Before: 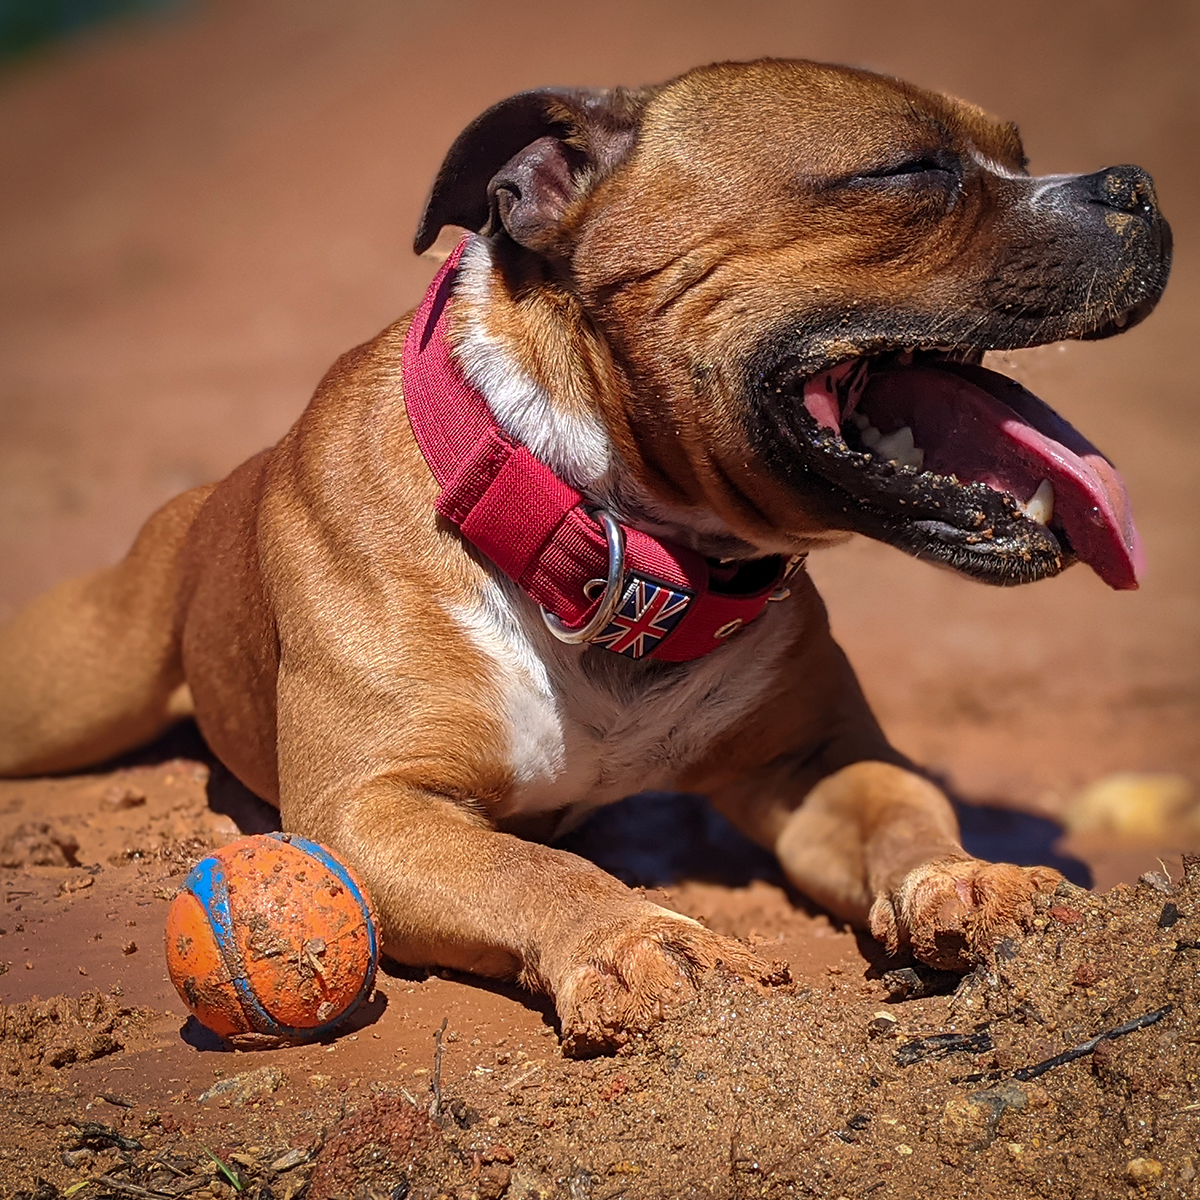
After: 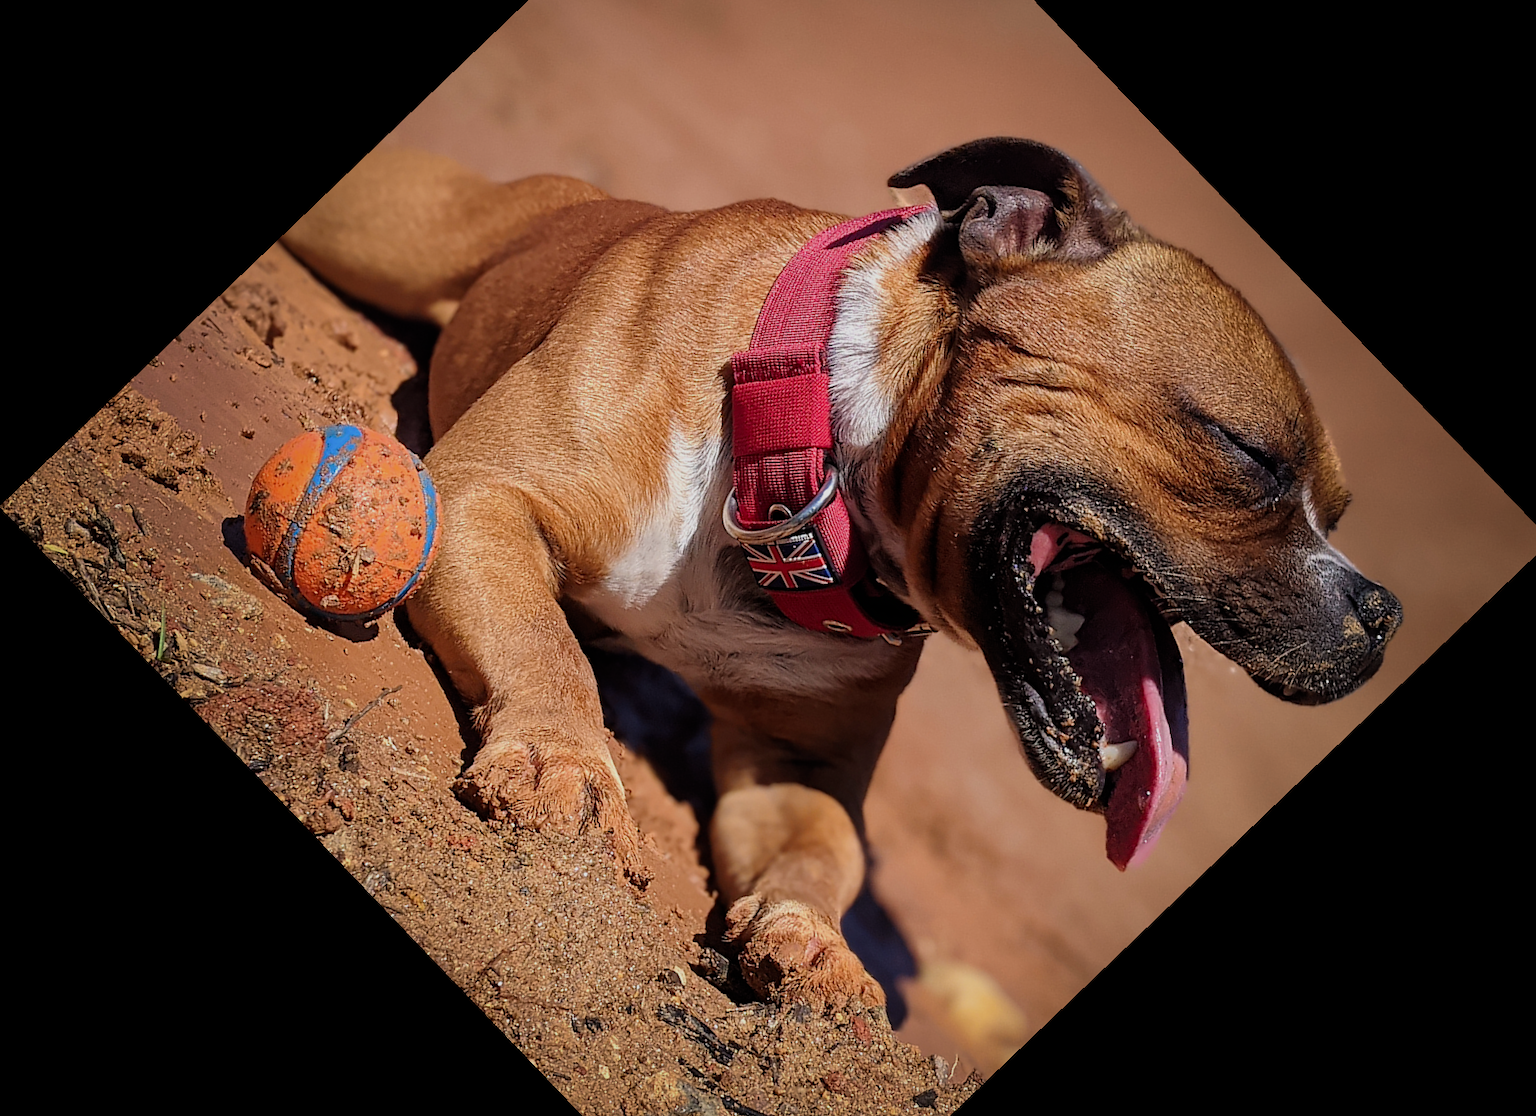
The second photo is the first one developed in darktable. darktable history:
filmic rgb: white relative exposure 3.8 EV, hardness 4.35
crop and rotate: angle -46.26°, top 16.234%, right 0.912%, bottom 11.704%
